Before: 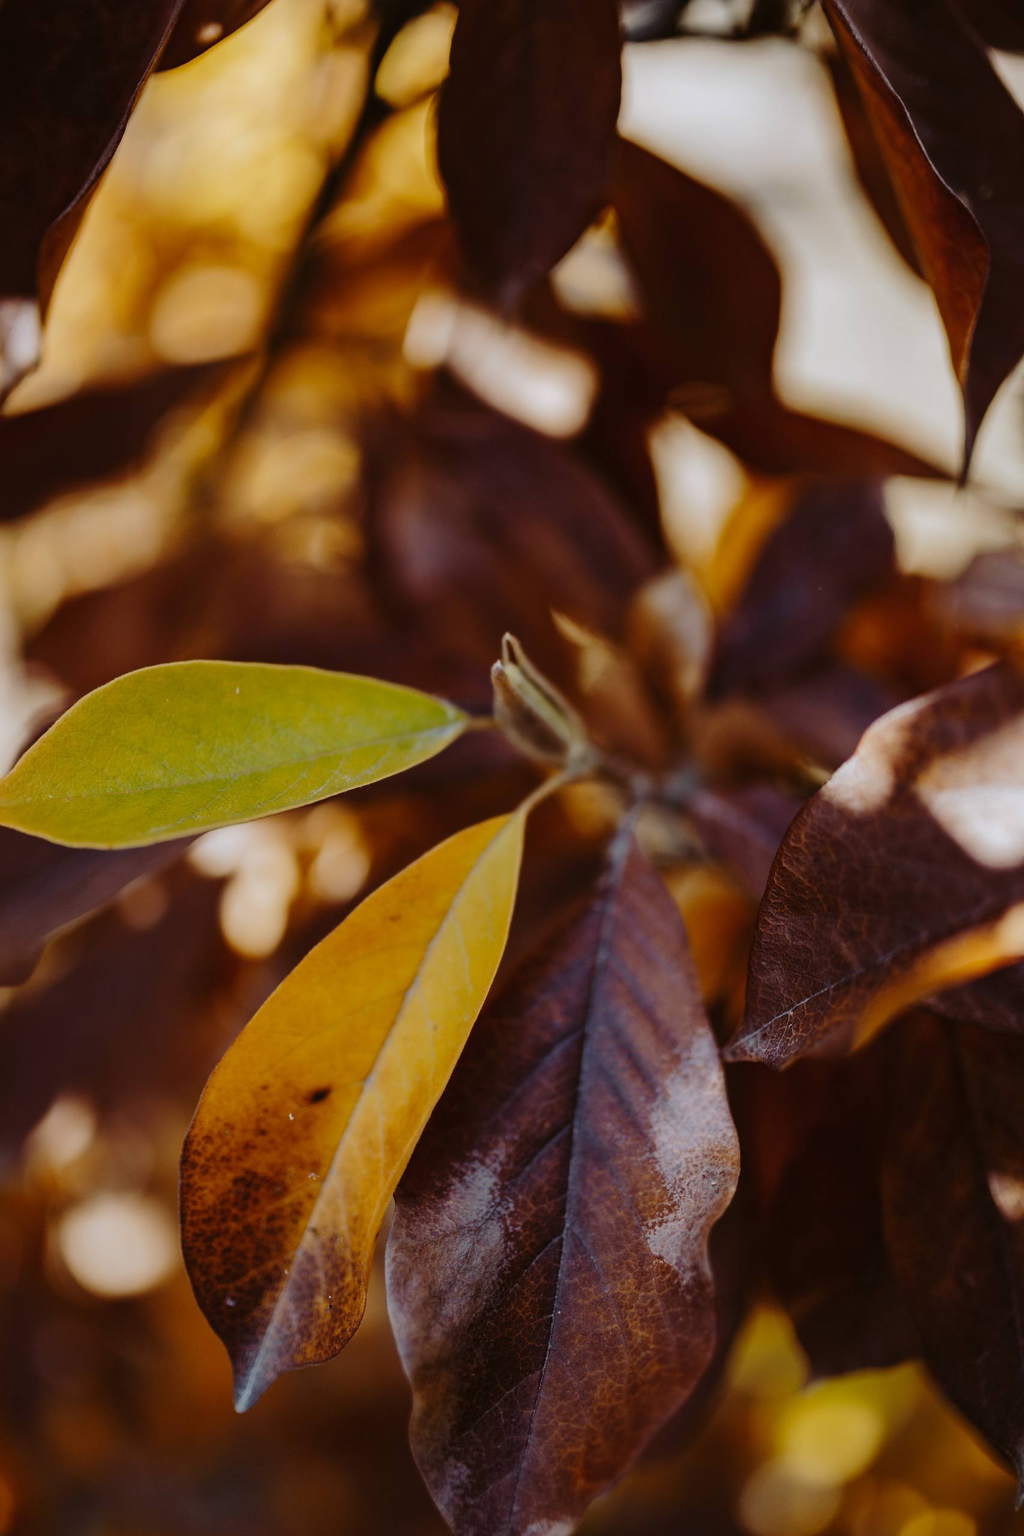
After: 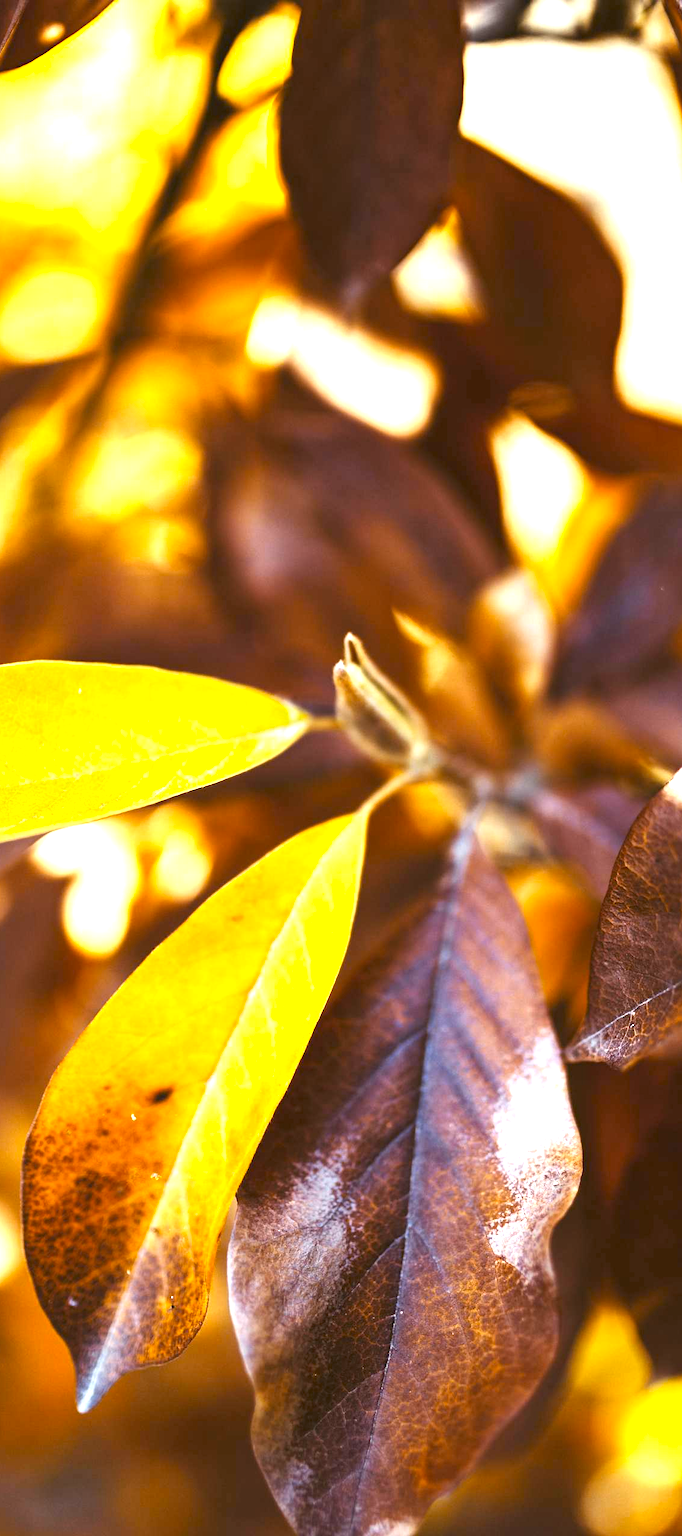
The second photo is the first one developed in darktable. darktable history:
color contrast: green-magenta contrast 0.85, blue-yellow contrast 1.25, unbound 0
exposure: black level correction 0, exposure 2.138 EV, compensate exposure bias true, compensate highlight preservation false
crop and rotate: left 15.446%, right 17.836%
